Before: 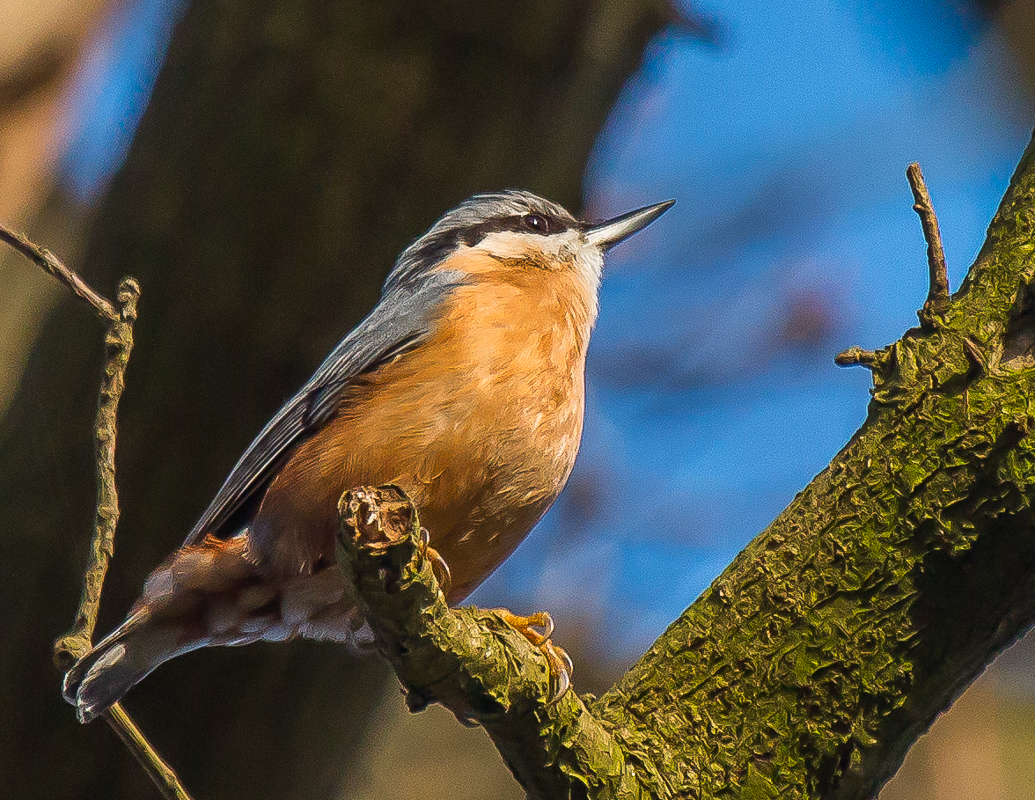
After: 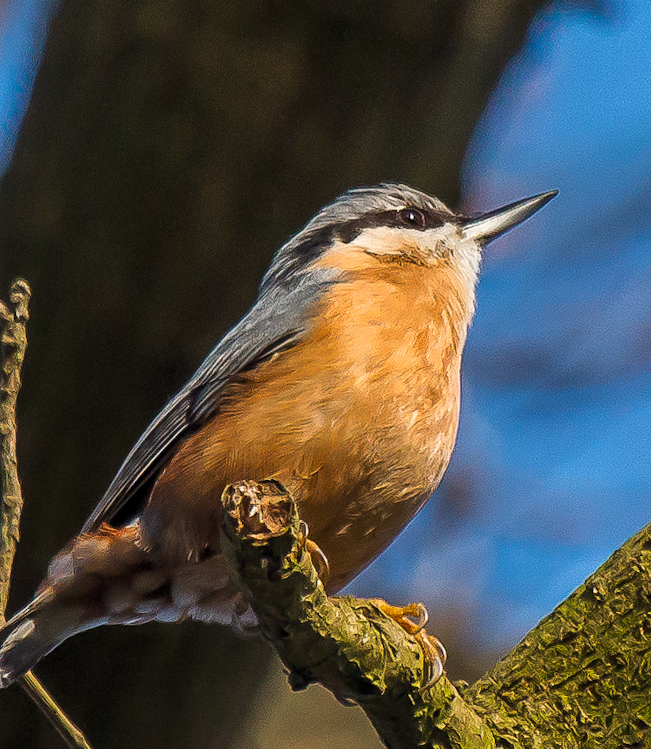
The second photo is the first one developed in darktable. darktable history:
crop and rotate: left 6.617%, right 26.717%
levels: levels [0.026, 0.507, 0.987]
rotate and perspective: rotation 0.062°, lens shift (vertical) 0.115, lens shift (horizontal) -0.133, crop left 0.047, crop right 0.94, crop top 0.061, crop bottom 0.94
